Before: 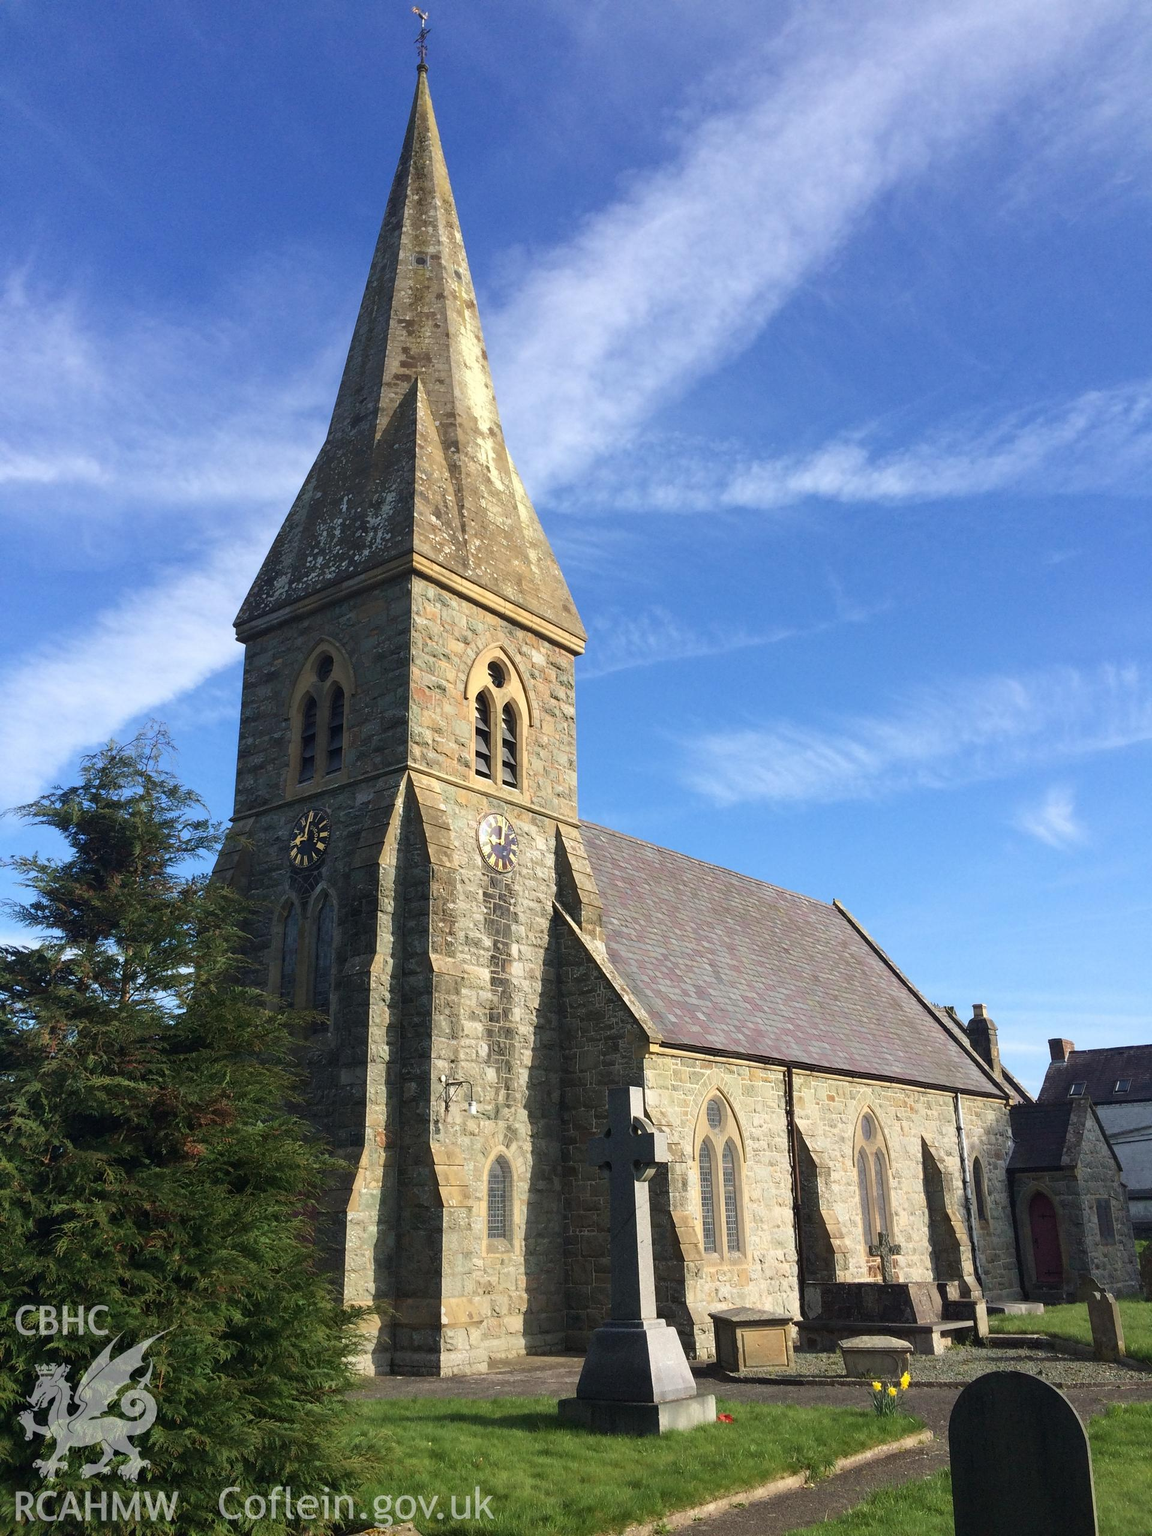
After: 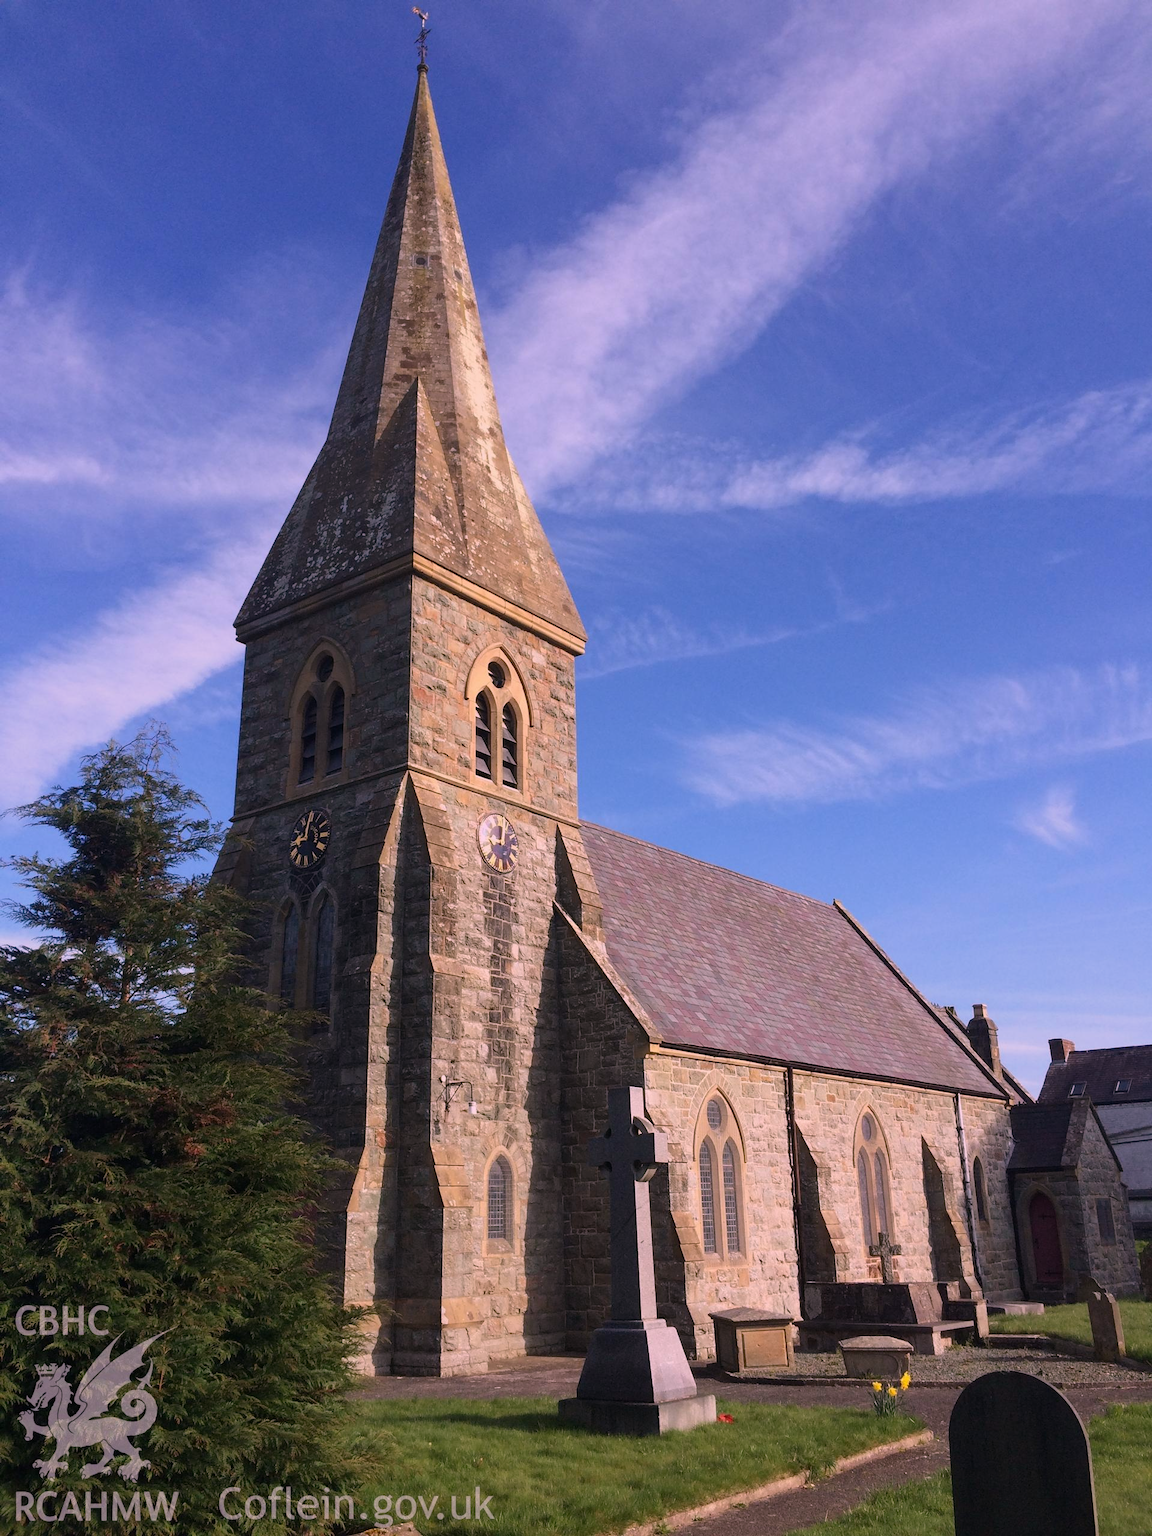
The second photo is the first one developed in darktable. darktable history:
white balance: red 1.188, blue 1.11
exposure: exposure -0.582 EV, compensate highlight preservation false
